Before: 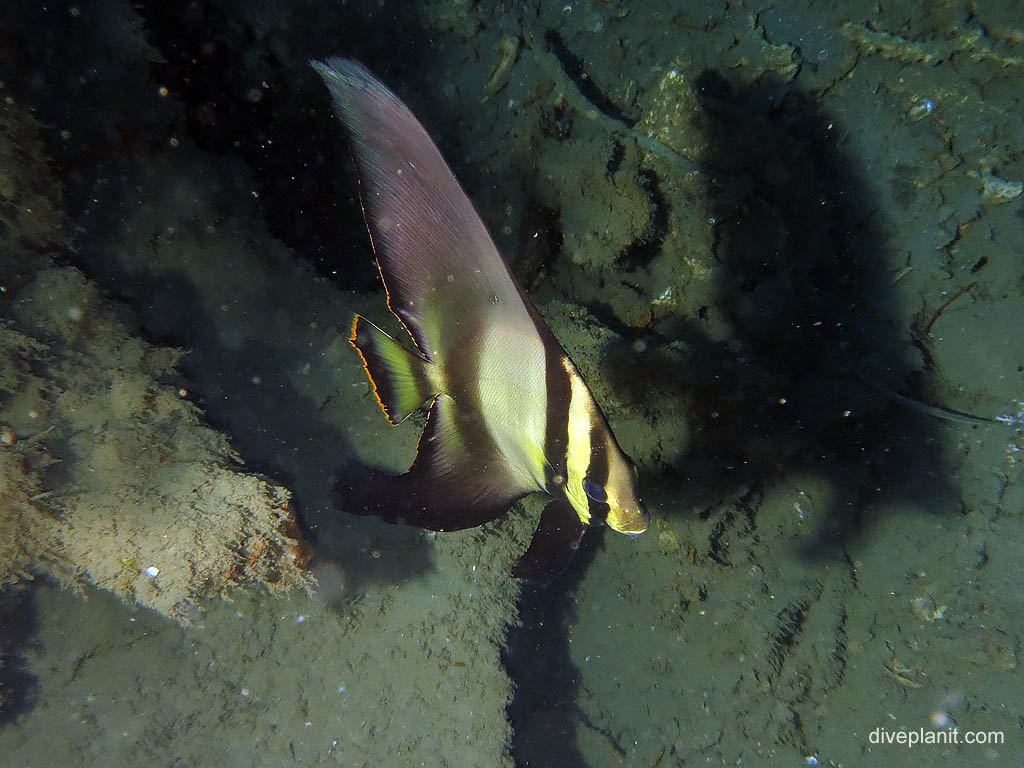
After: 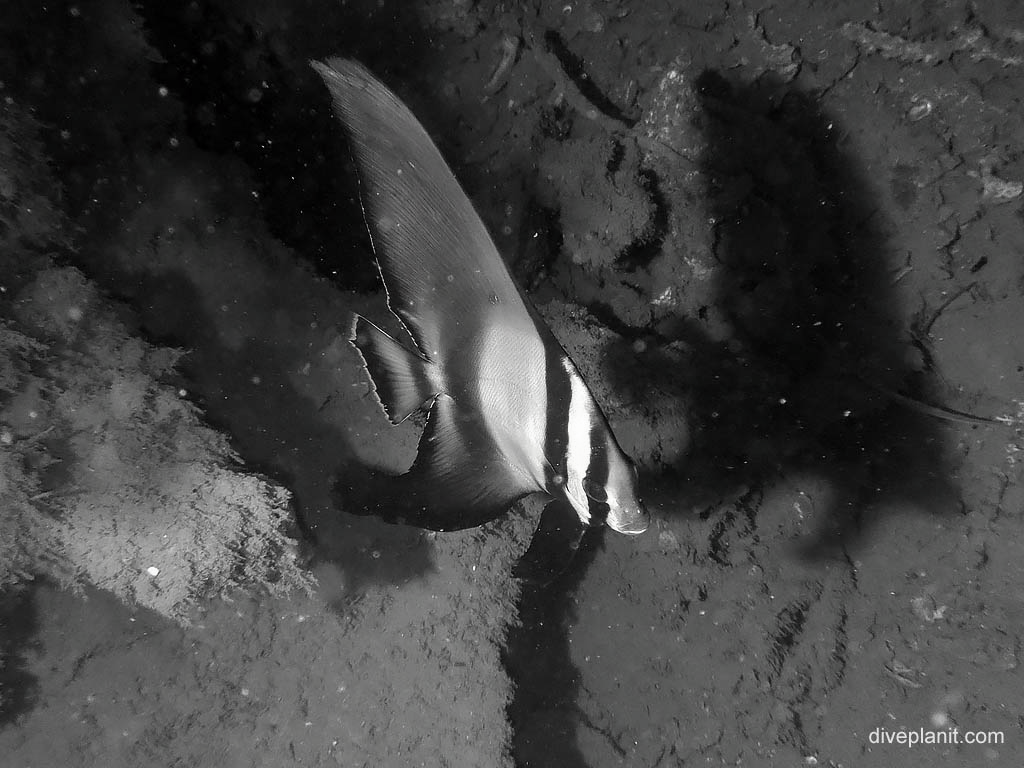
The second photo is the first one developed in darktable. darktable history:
contrast brightness saturation: saturation -0.984
